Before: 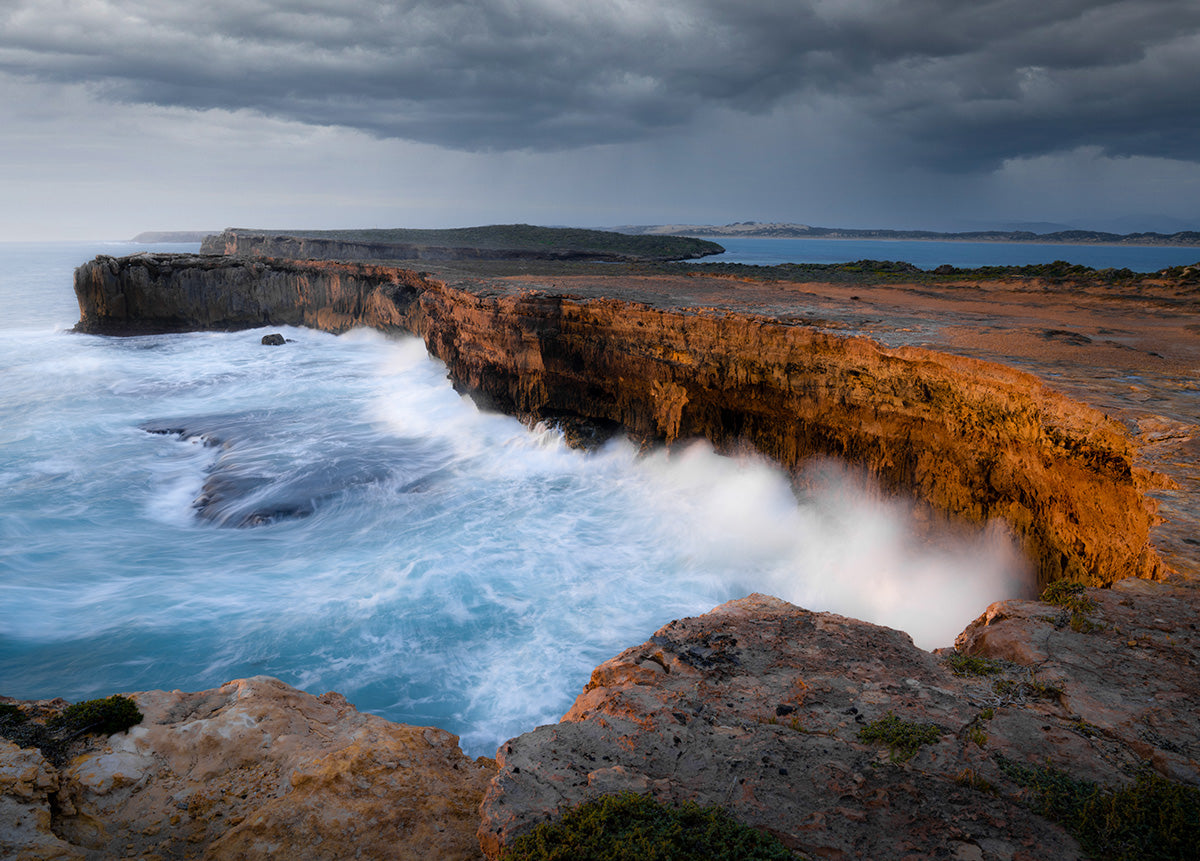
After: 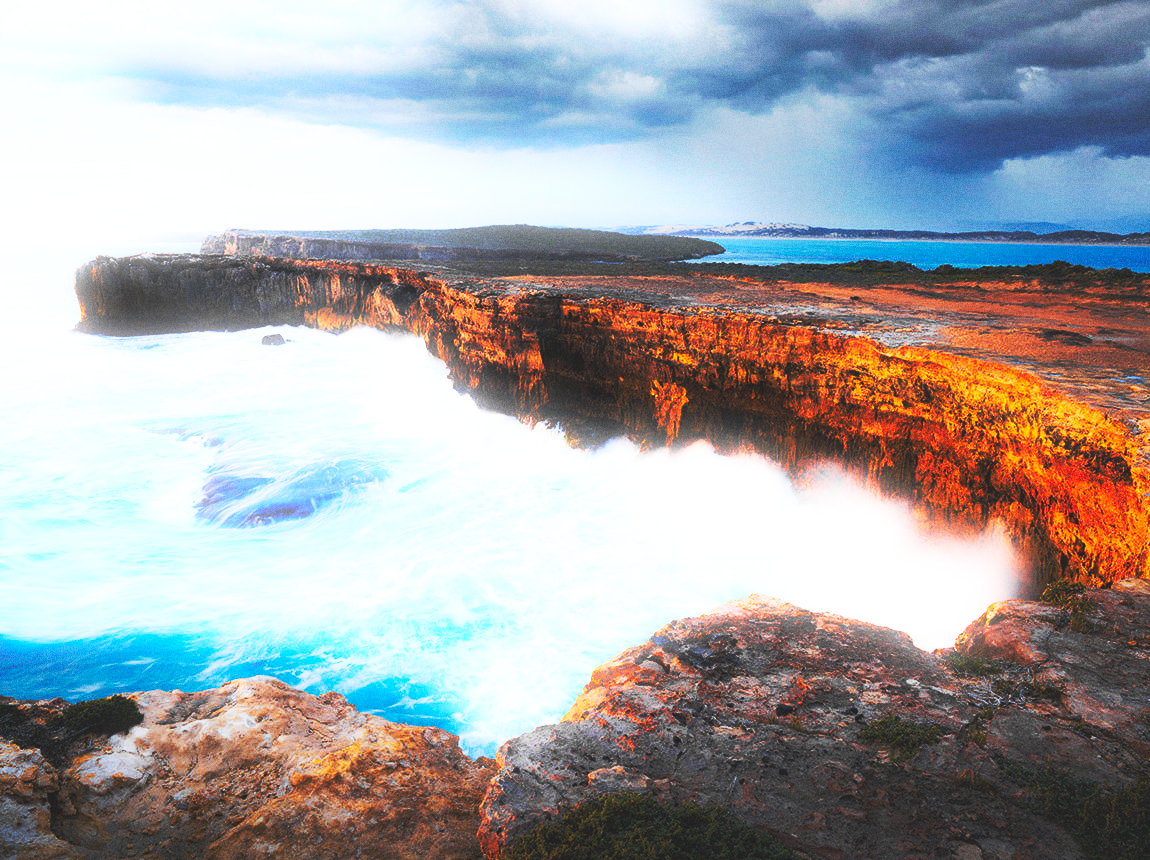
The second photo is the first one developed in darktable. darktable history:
exposure: exposure 0.127 EV, compensate highlight preservation false
base curve: curves: ch0 [(0, 0.015) (0.085, 0.116) (0.134, 0.298) (0.19, 0.545) (0.296, 0.764) (0.599, 0.982) (1, 1)], preserve colors none
bloom: size 5%, threshold 95%, strength 15%
grain: on, module defaults
crop: right 4.126%, bottom 0.031%
